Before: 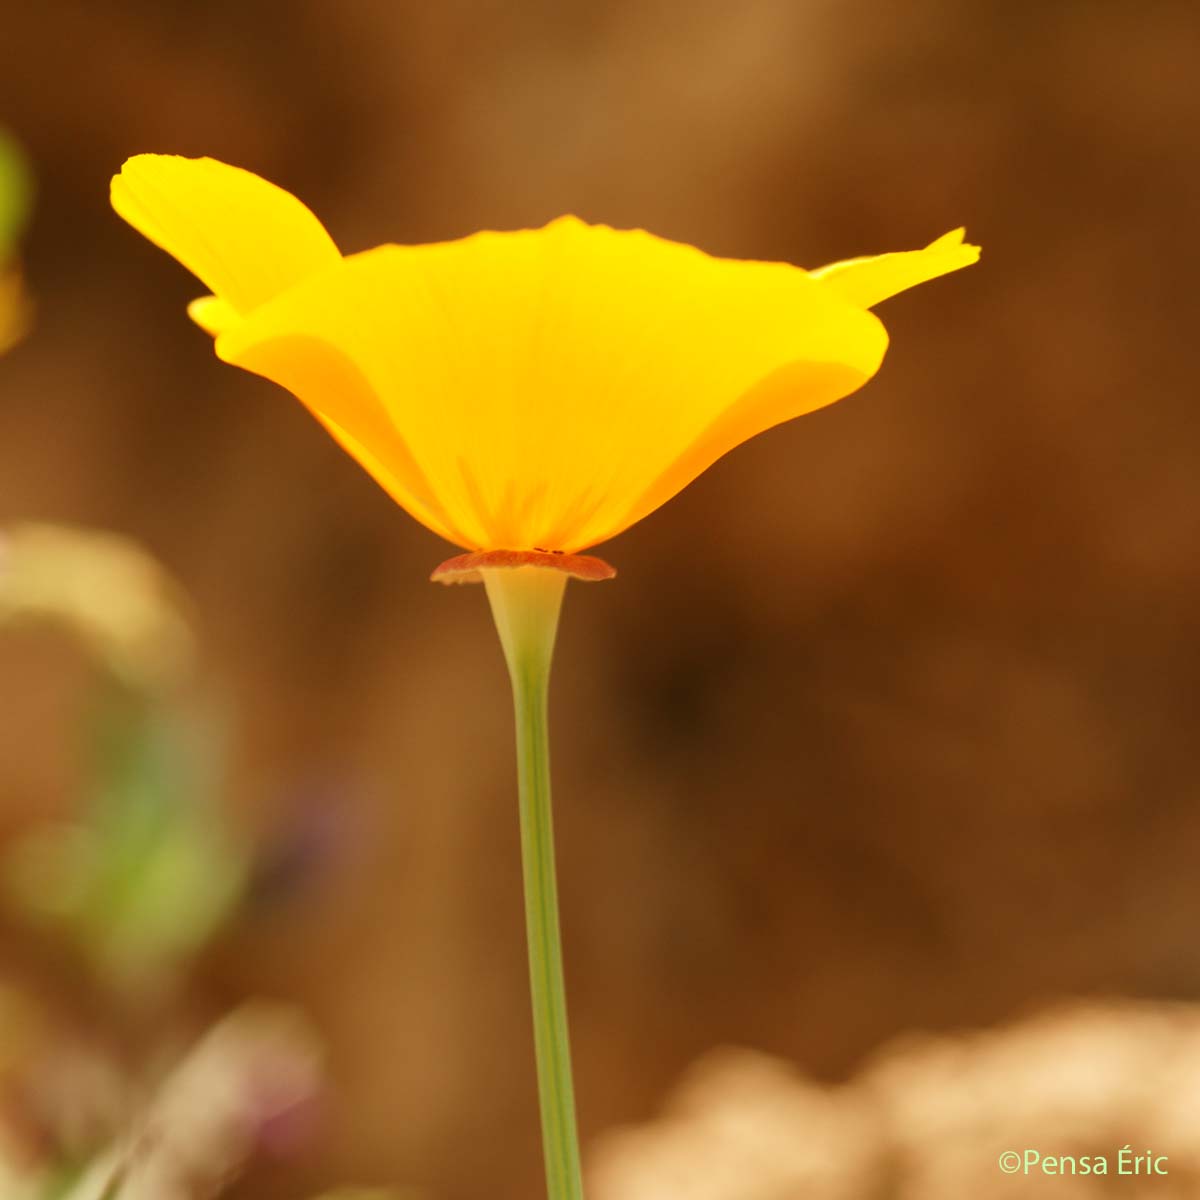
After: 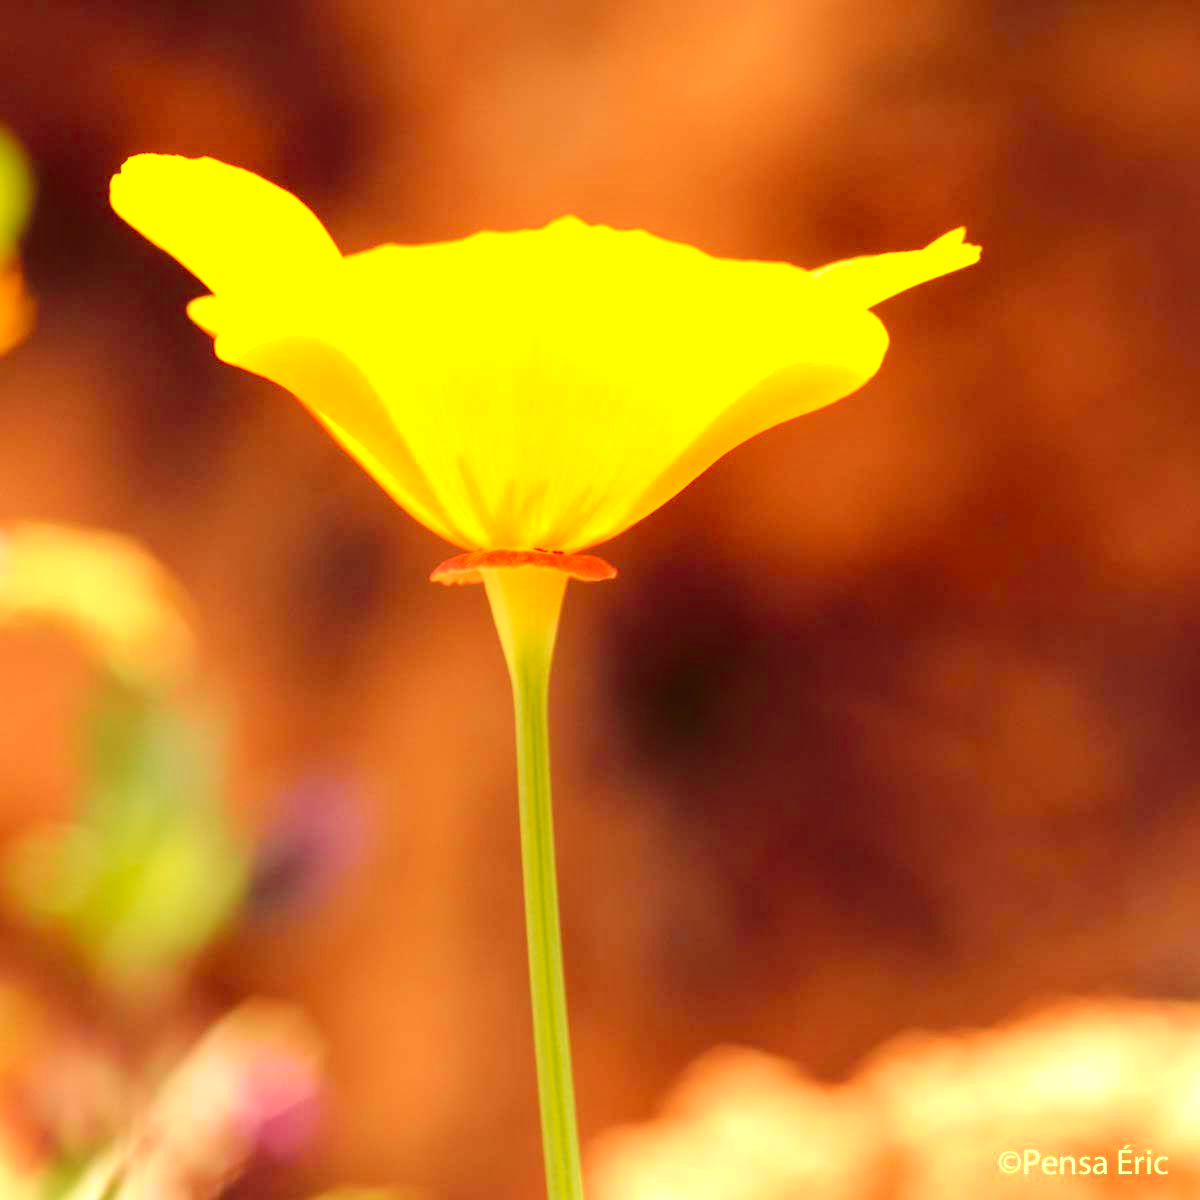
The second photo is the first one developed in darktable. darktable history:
tone curve: curves: ch0 [(0, 0) (0.23, 0.189) (0.486, 0.52) (0.822, 0.825) (0.994, 0.955)]; ch1 [(0, 0) (0.226, 0.261) (0.379, 0.442) (0.469, 0.468) (0.495, 0.498) (0.514, 0.509) (0.561, 0.603) (0.59, 0.656) (1, 1)]; ch2 [(0, 0) (0.269, 0.299) (0.459, 0.43) (0.498, 0.5) (0.523, 0.52) (0.586, 0.569) (0.635, 0.617) (0.659, 0.681) (0.718, 0.764) (1, 1)], color space Lab, independent channels, preserve colors none
tone equalizer: -8 EV -1.1 EV, -7 EV -0.999 EV, -6 EV -0.832 EV, -5 EV -0.559 EV, -3 EV 0.564 EV, -2 EV 0.896 EV, -1 EV 1.01 EV, +0 EV 1.08 EV
